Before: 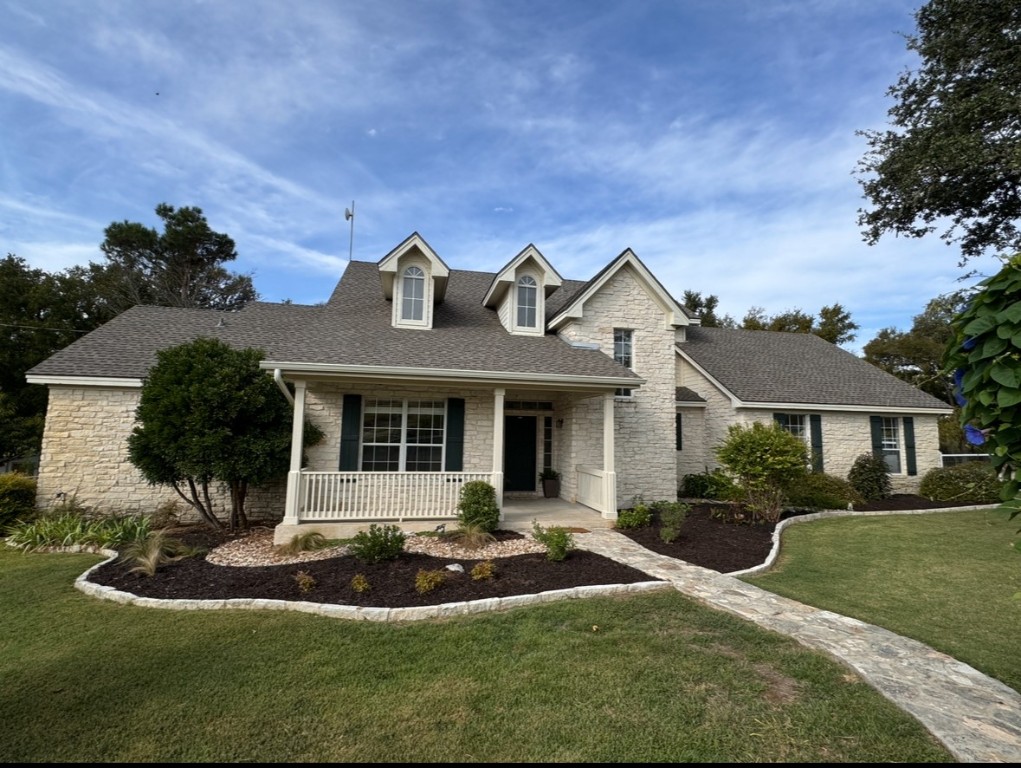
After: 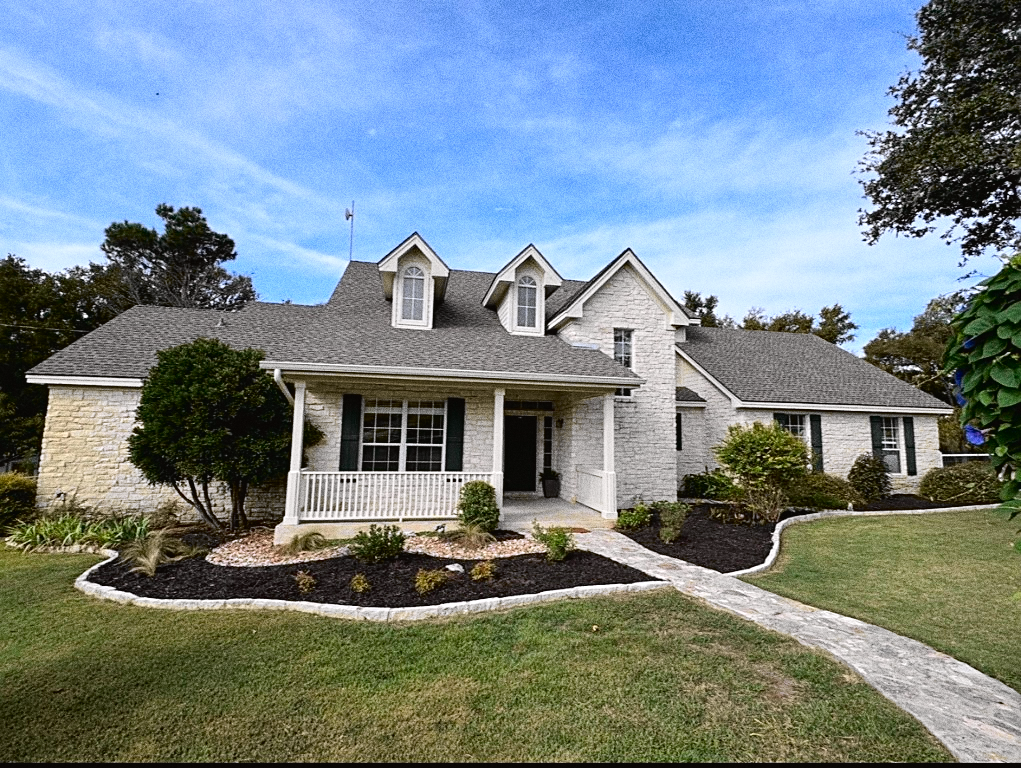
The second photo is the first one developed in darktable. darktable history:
grain: coarseness 0.09 ISO, strength 40%
tone curve: curves: ch0 [(0, 0.019) (0.066, 0.043) (0.189, 0.182) (0.368, 0.407) (0.501, 0.564) (0.677, 0.729) (0.851, 0.861) (0.997, 0.959)]; ch1 [(0, 0) (0.187, 0.121) (0.388, 0.346) (0.437, 0.409) (0.474, 0.472) (0.499, 0.501) (0.514, 0.507) (0.548, 0.557) (0.653, 0.663) (0.812, 0.856) (1, 1)]; ch2 [(0, 0) (0.246, 0.214) (0.421, 0.427) (0.459, 0.484) (0.5, 0.504) (0.518, 0.516) (0.529, 0.548) (0.56, 0.576) (0.607, 0.63) (0.744, 0.734) (0.867, 0.821) (0.993, 0.889)], color space Lab, independent channels, preserve colors none
exposure: exposure 0.2 EV, compensate highlight preservation false
sharpen: on, module defaults
white balance: red 1.004, blue 1.096
